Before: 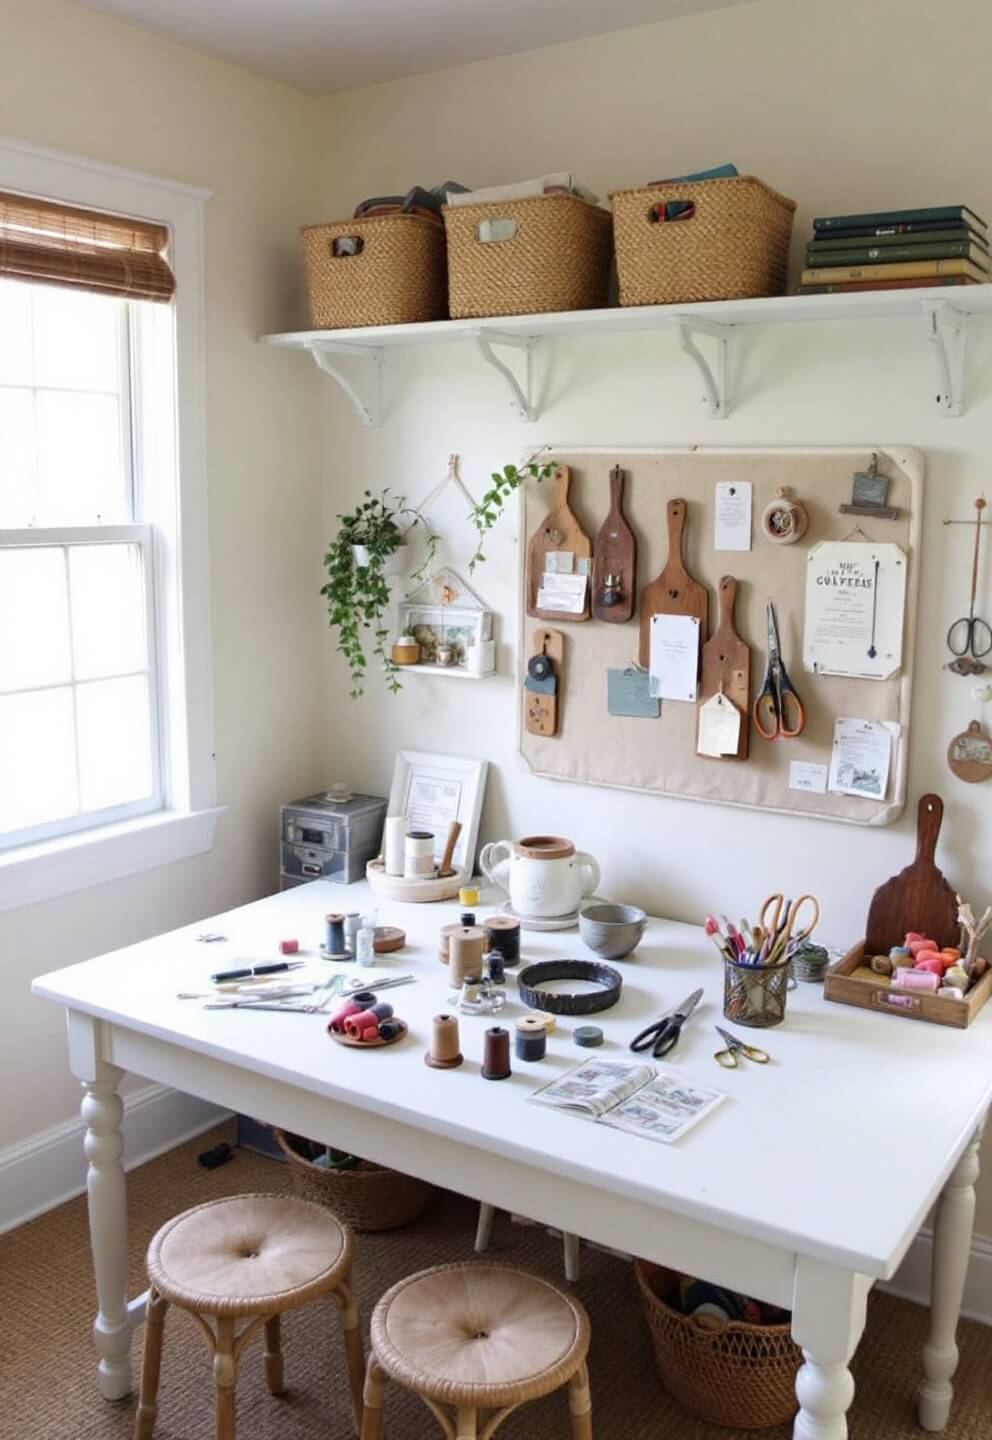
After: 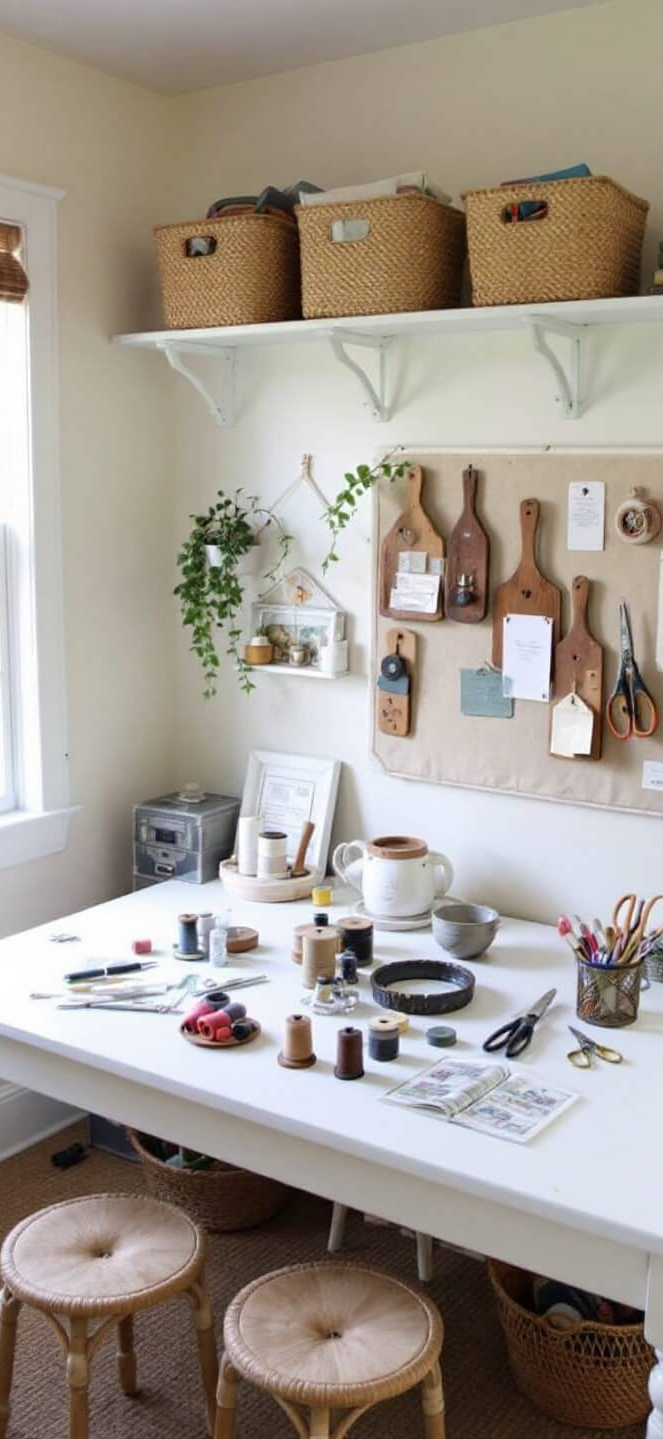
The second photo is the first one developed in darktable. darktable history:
crop and rotate: left 14.858%, right 18.305%
